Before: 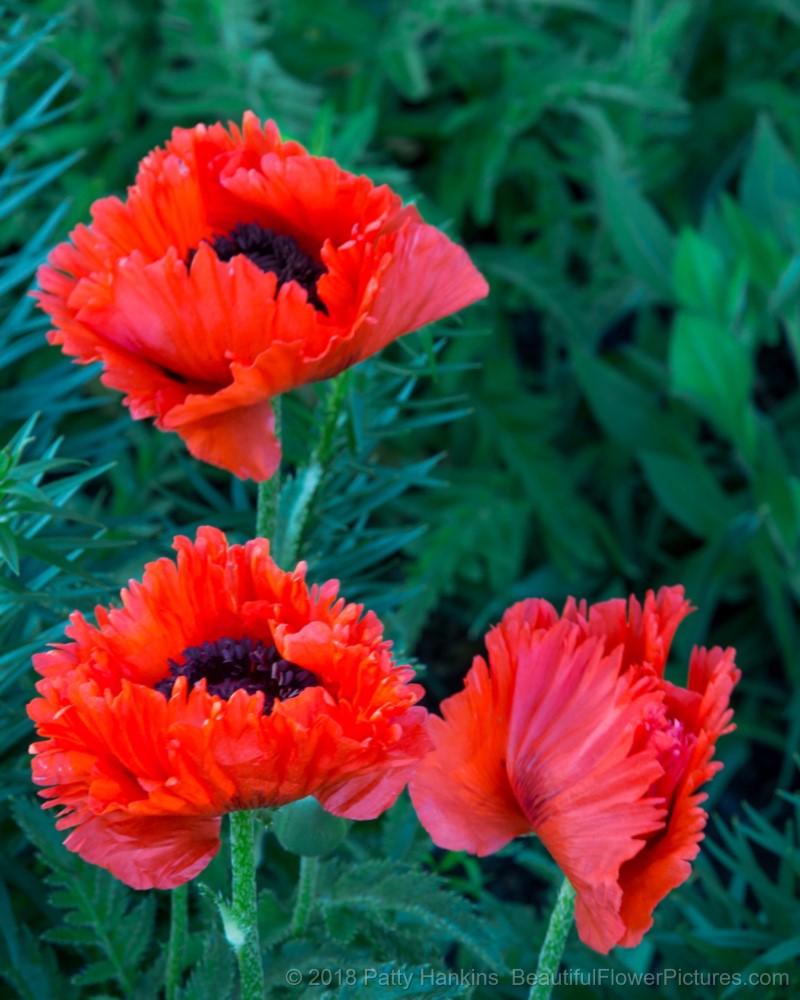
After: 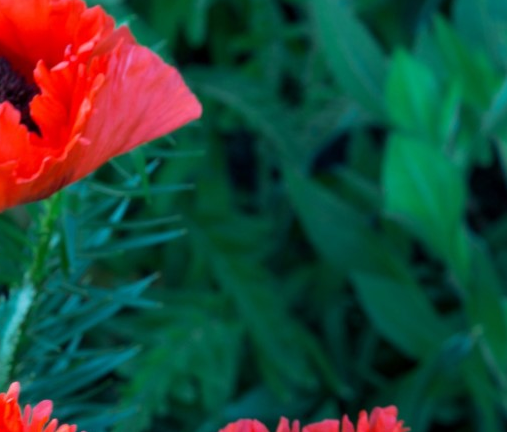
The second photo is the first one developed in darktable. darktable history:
crop: left 36%, top 17.988%, right 0.57%, bottom 38.761%
